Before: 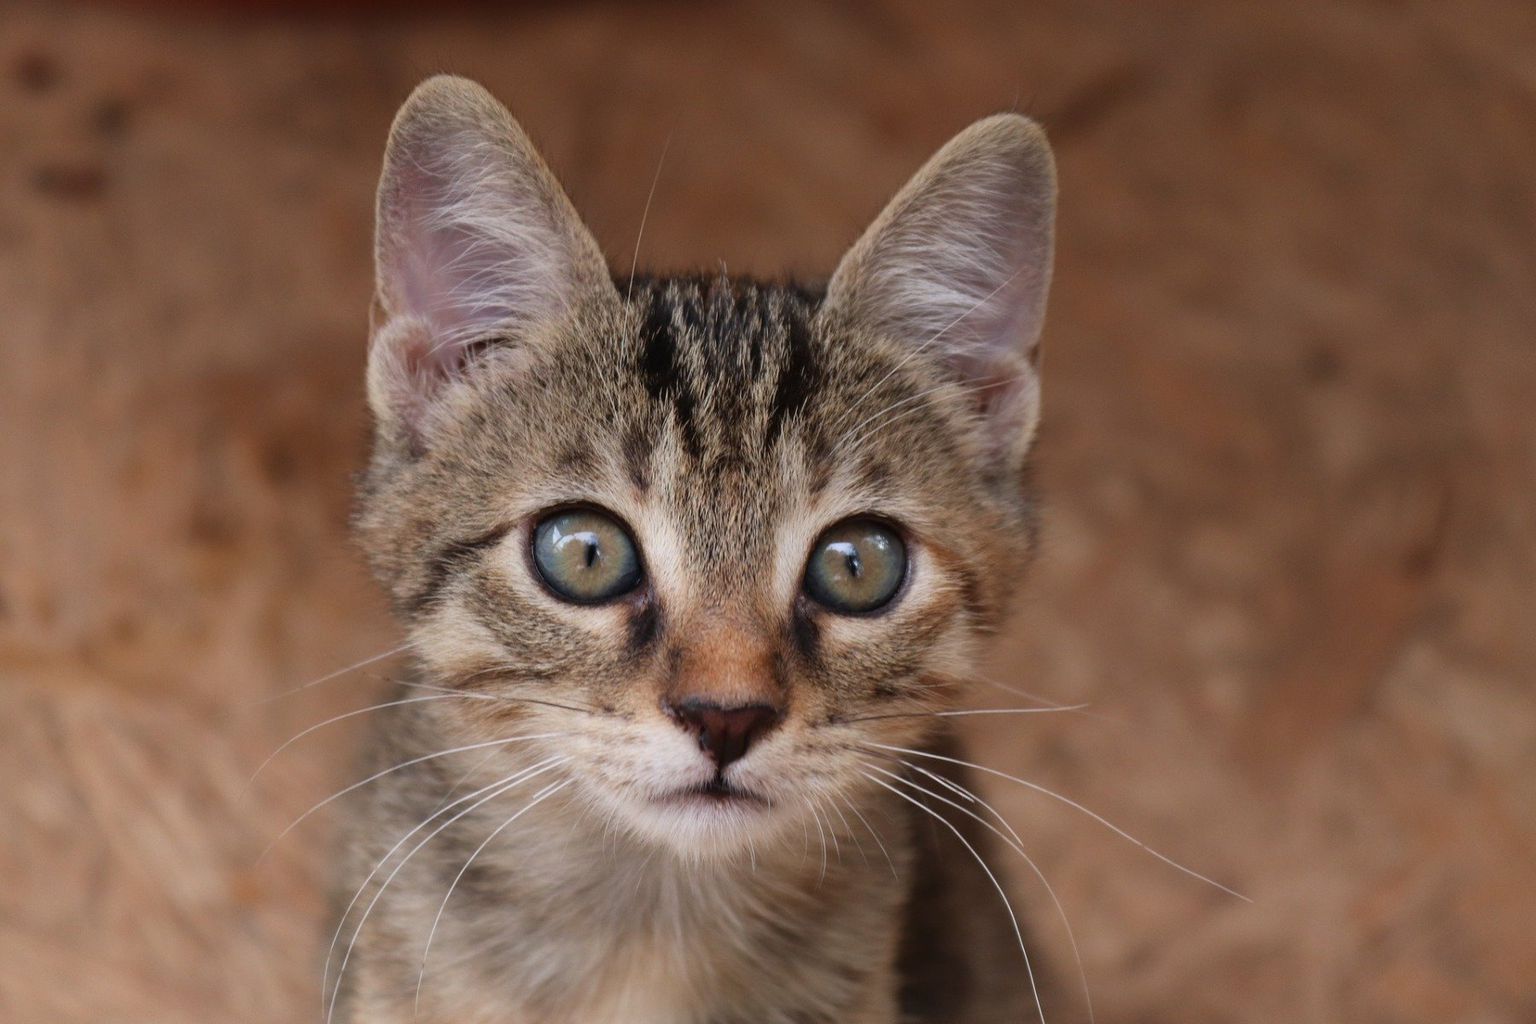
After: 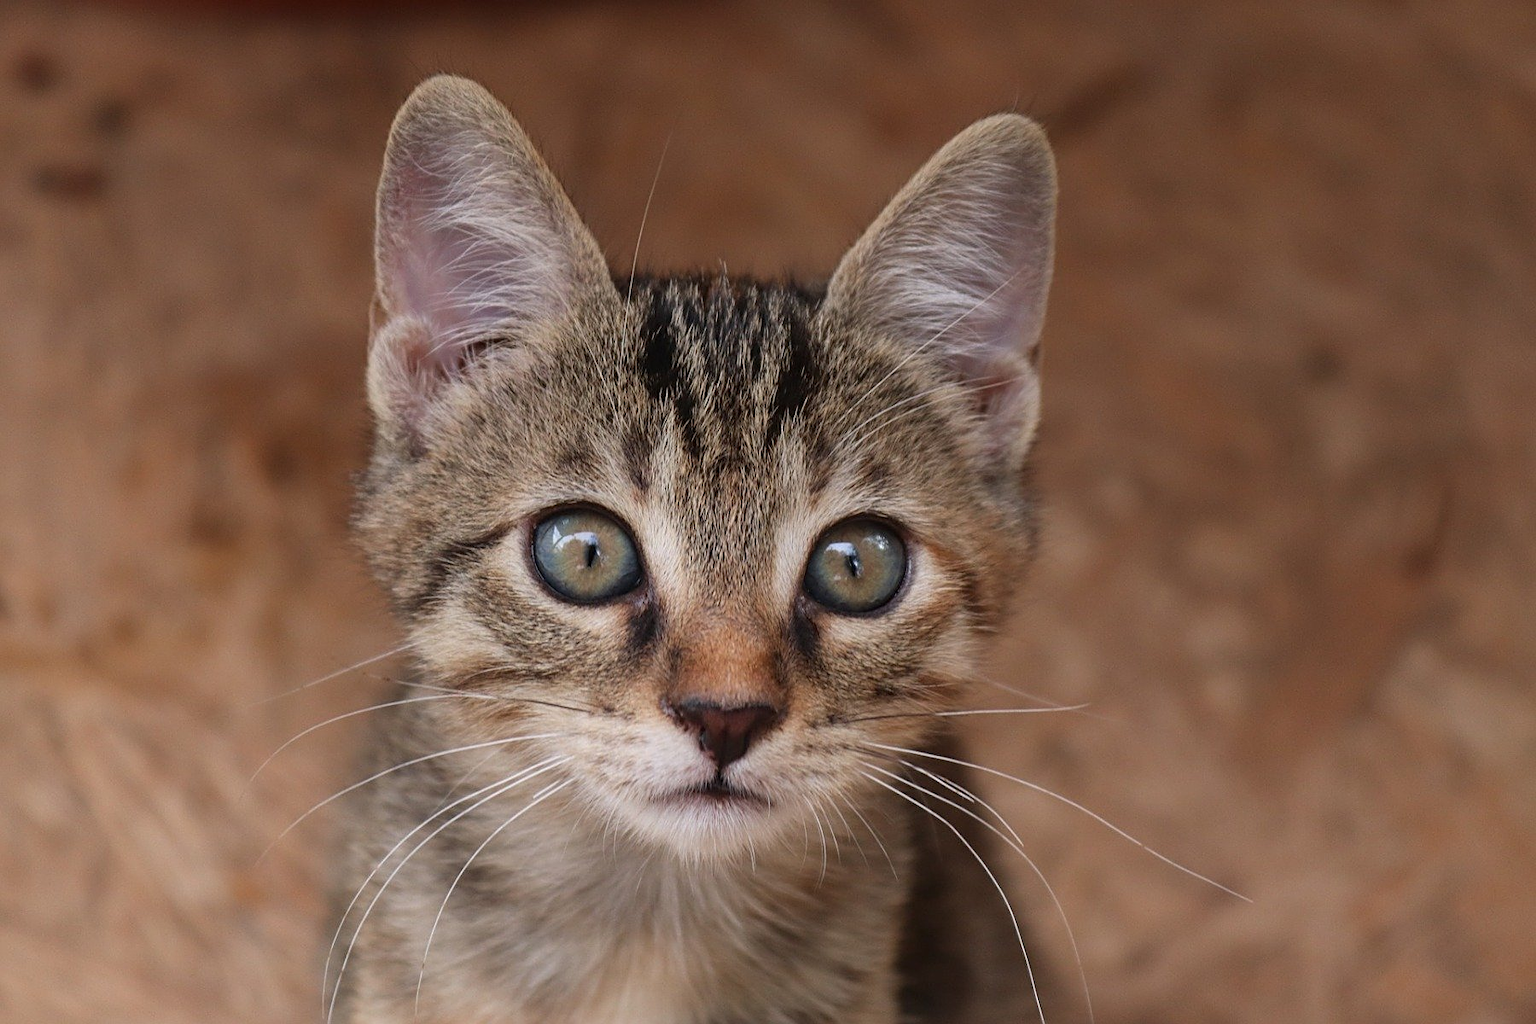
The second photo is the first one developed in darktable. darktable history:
local contrast: detail 110%
sharpen: on, module defaults
